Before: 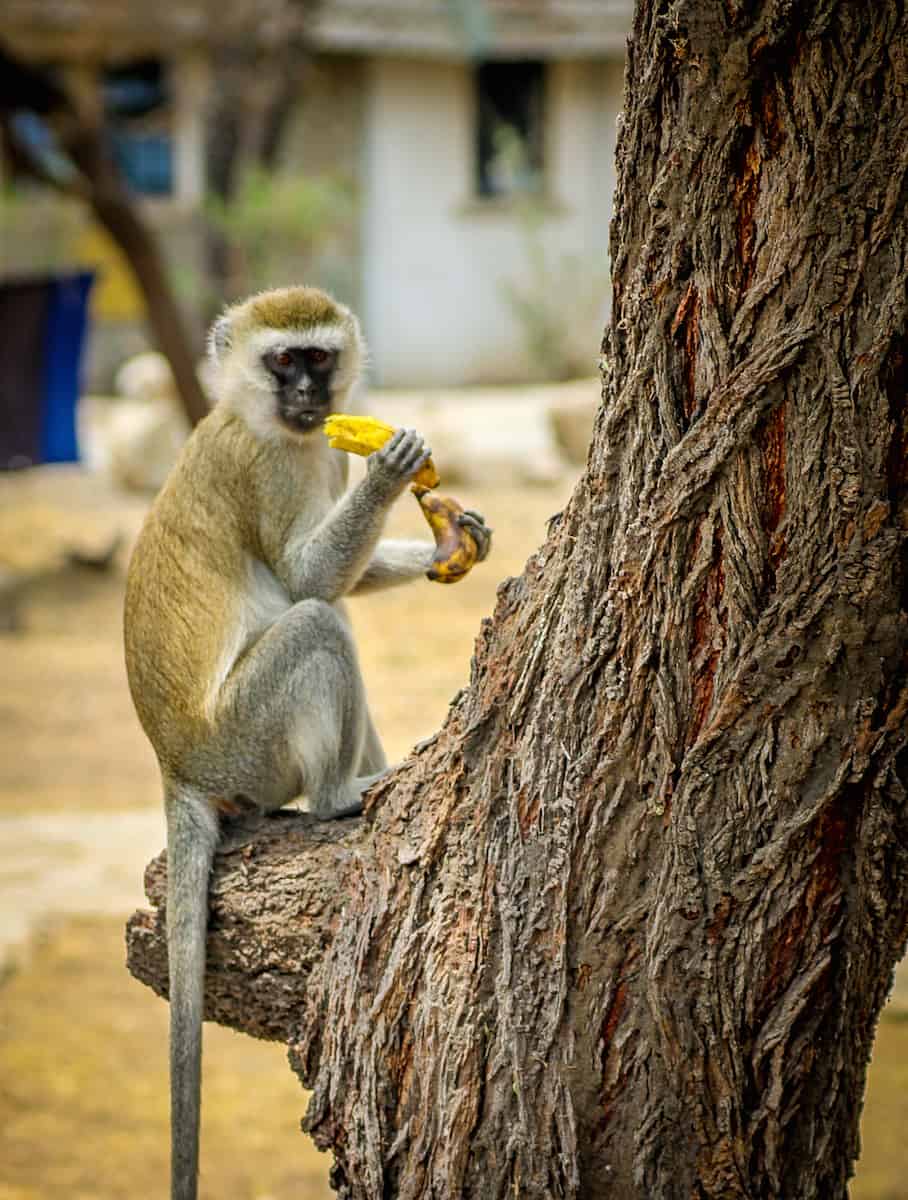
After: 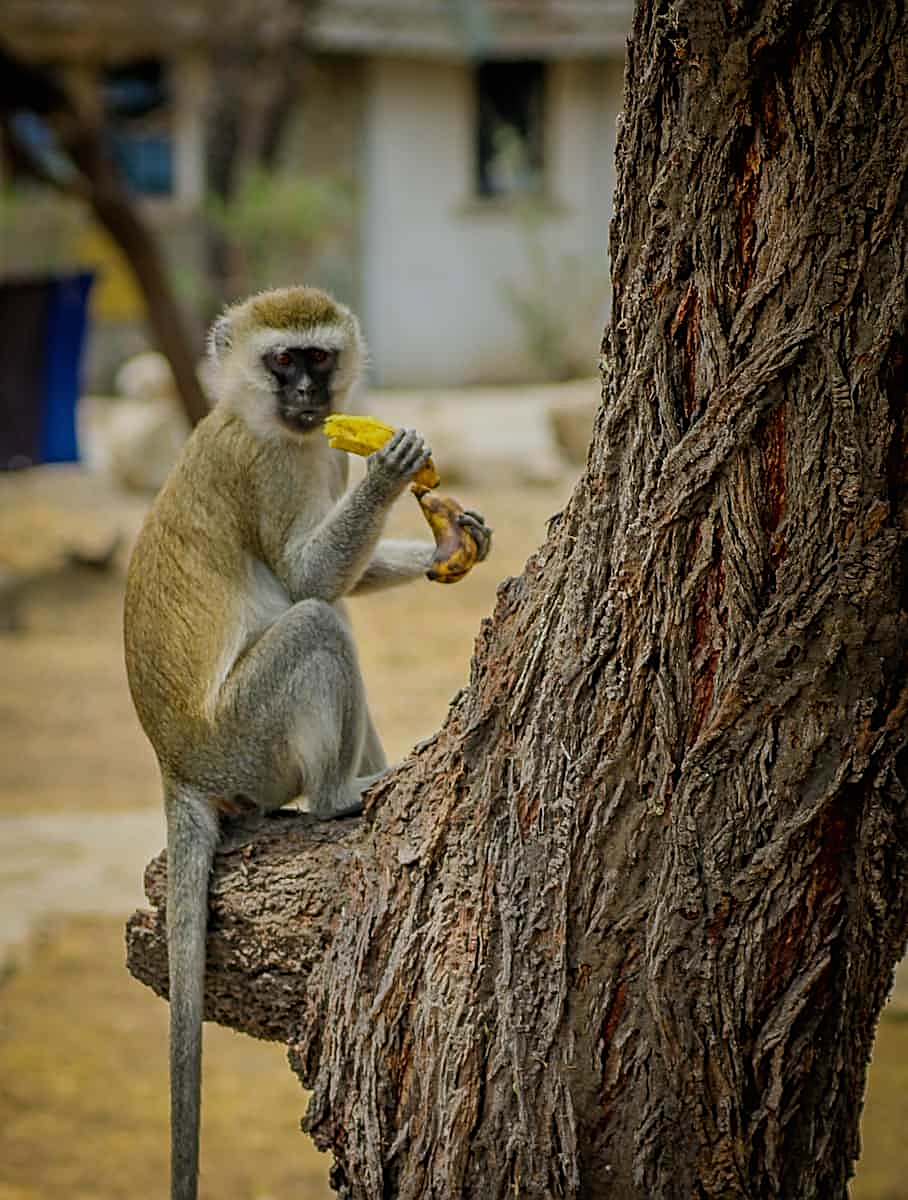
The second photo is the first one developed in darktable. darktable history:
sharpen: on, module defaults
exposure: black level correction 0, exposure -0.721 EV, compensate highlight preservation false
